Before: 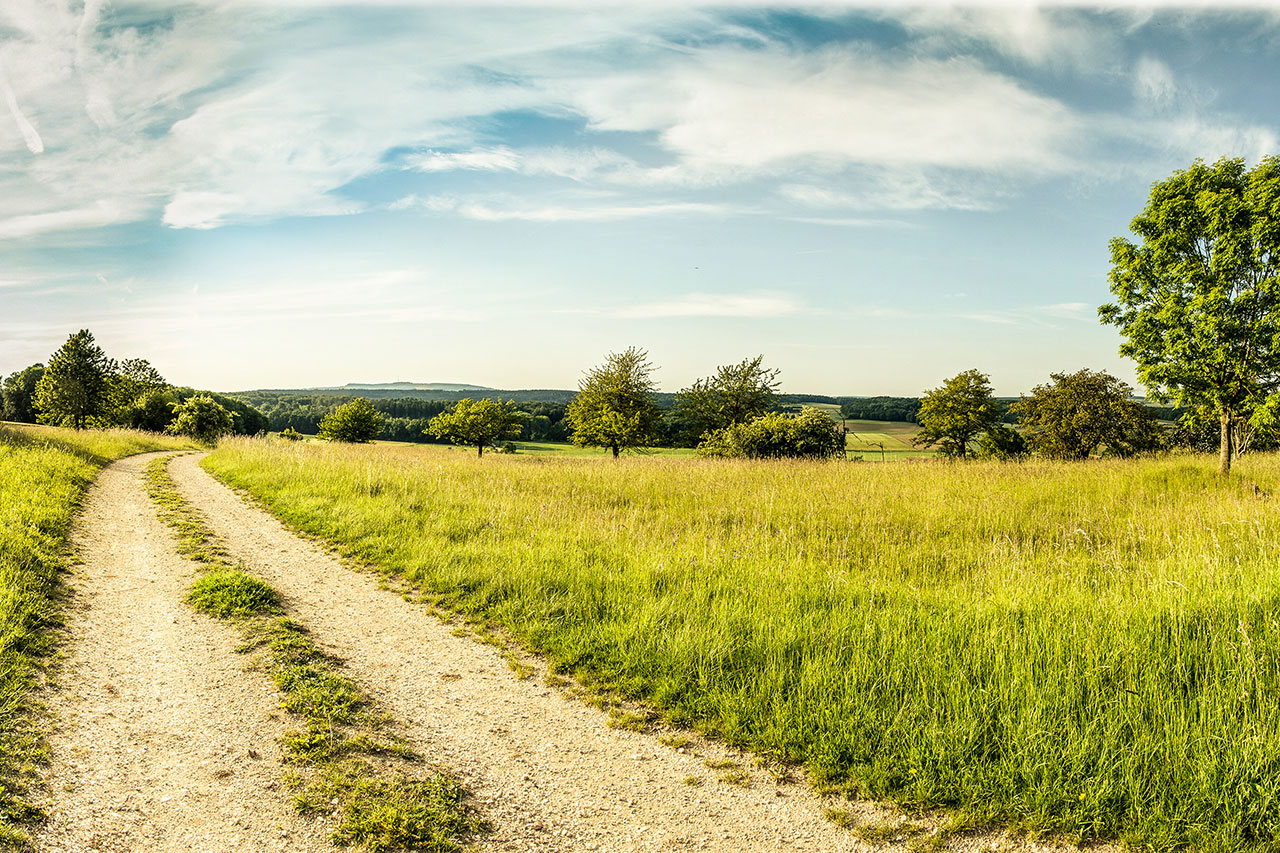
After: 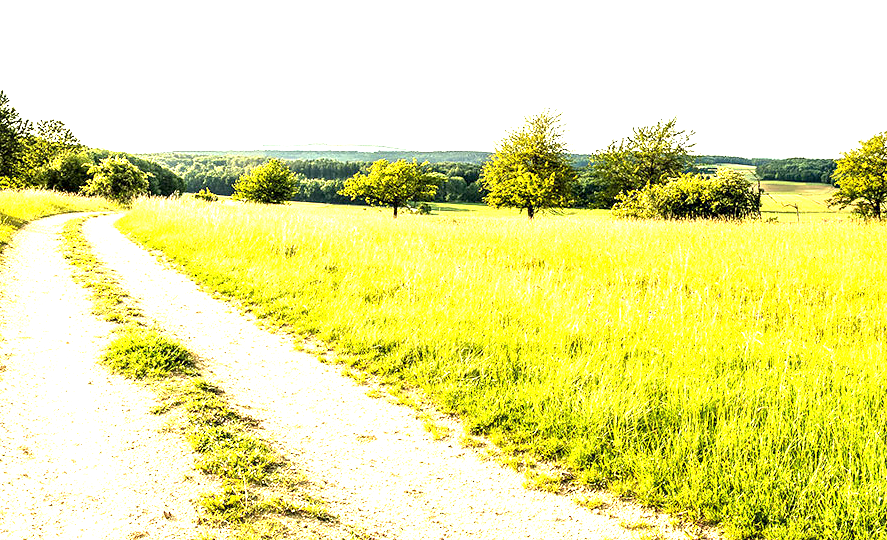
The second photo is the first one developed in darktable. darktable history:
exposure: black level correction 0.001, exposure 1.858 EV, compensate highlight preservation false
crop: left 6.666%, top 28.118%, right 24.028%, bottom 8.526%
